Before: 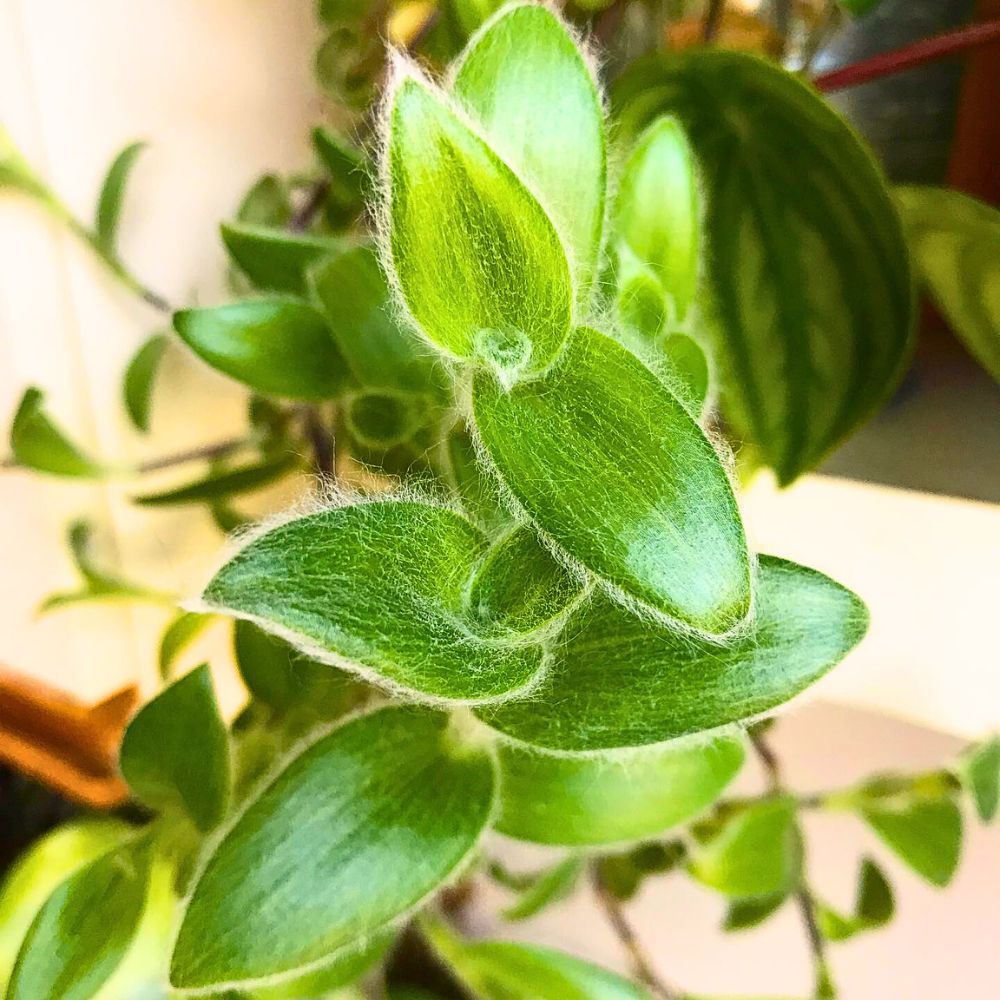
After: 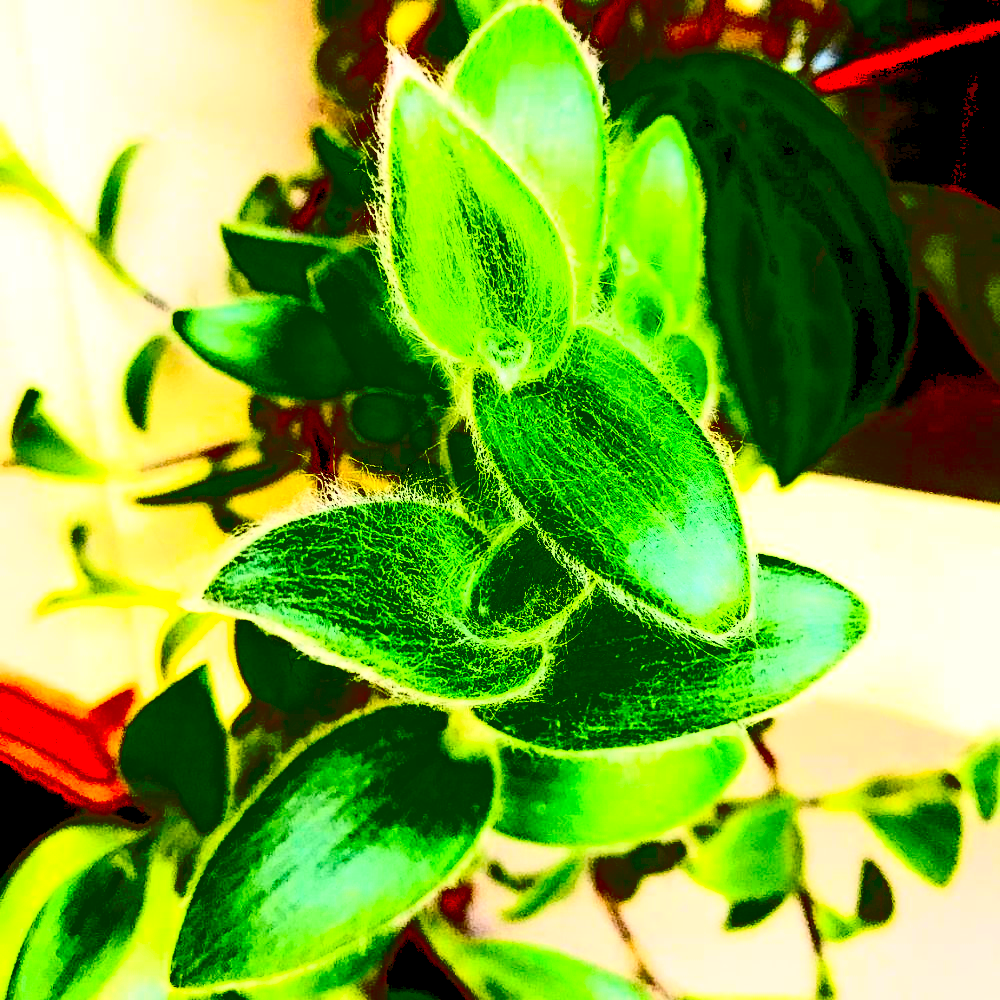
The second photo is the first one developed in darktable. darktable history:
levels: black 0.096%, levels [0, 0.43, 0.984]
contrast brightness saturation: contrast 0.778, brightness -0.981, saturation 0.987
